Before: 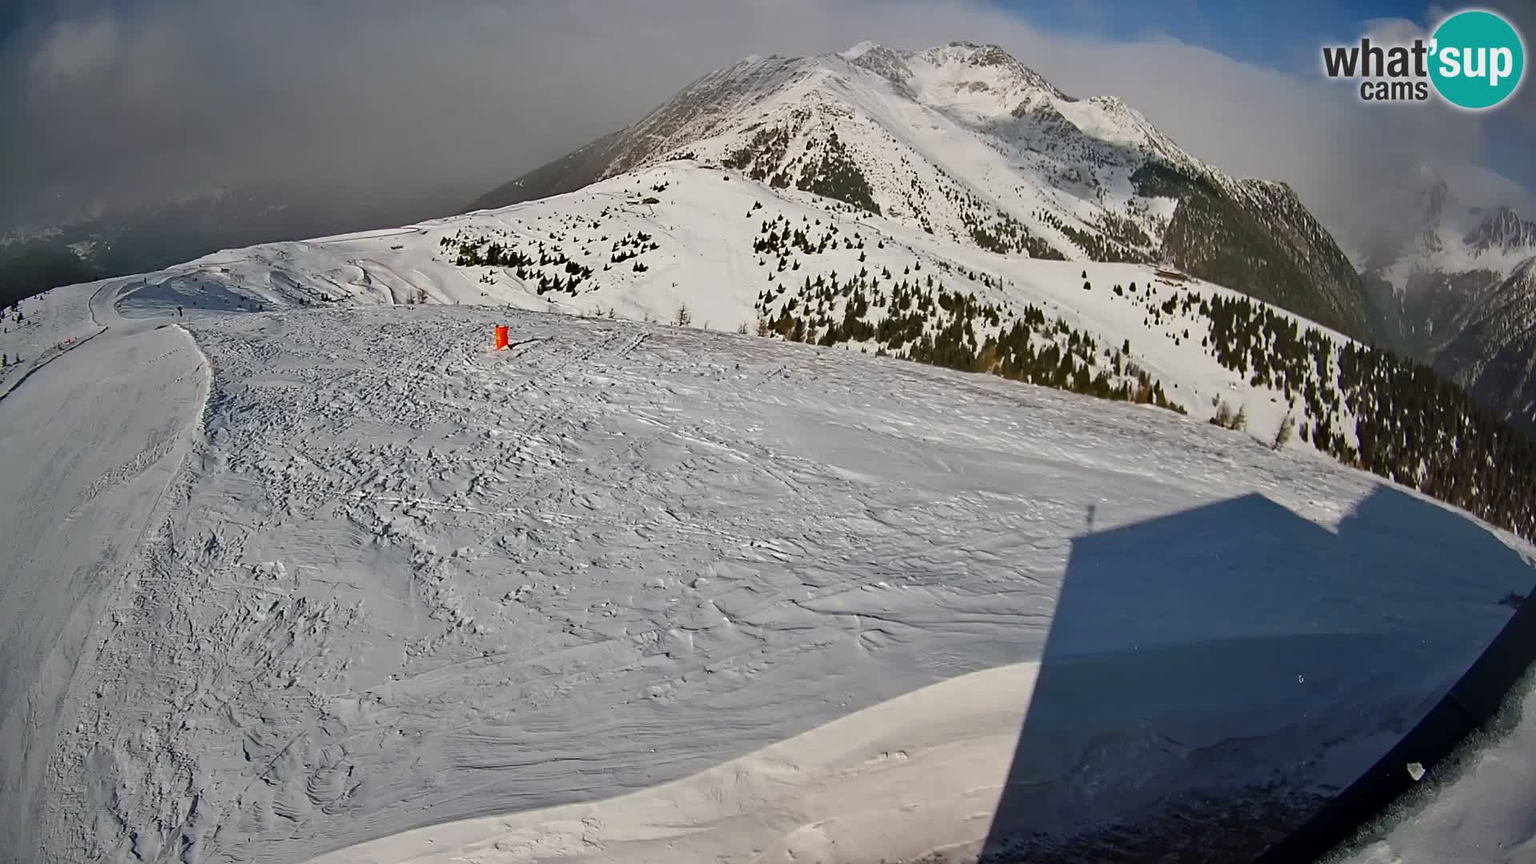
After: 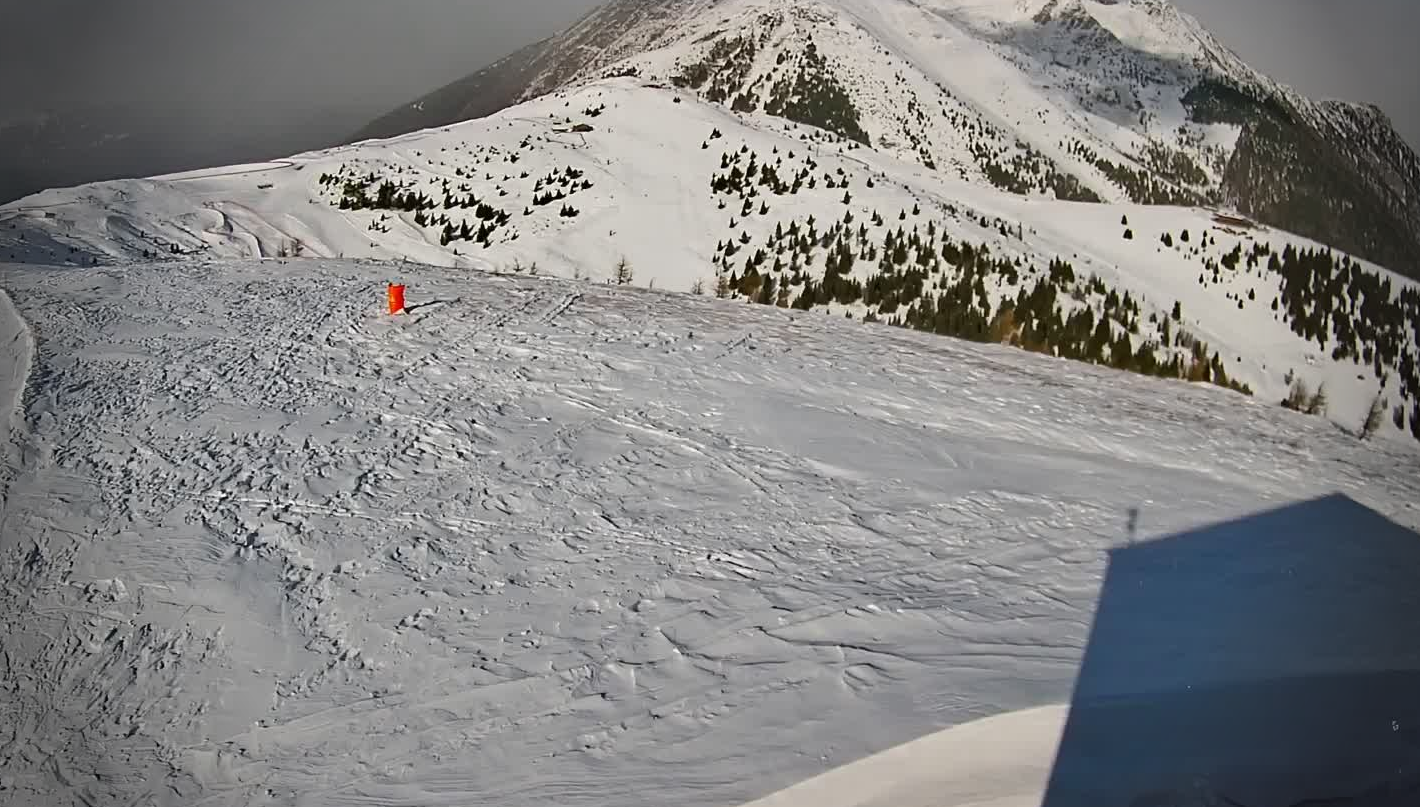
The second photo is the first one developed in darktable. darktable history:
crop and rotate: left 12.063%, top 11.431%, right 13.927%, bottom 13.804%
vignetting: fall-off start 77.4%, fall-off radius 27.44%, width/height ratio 0.978
